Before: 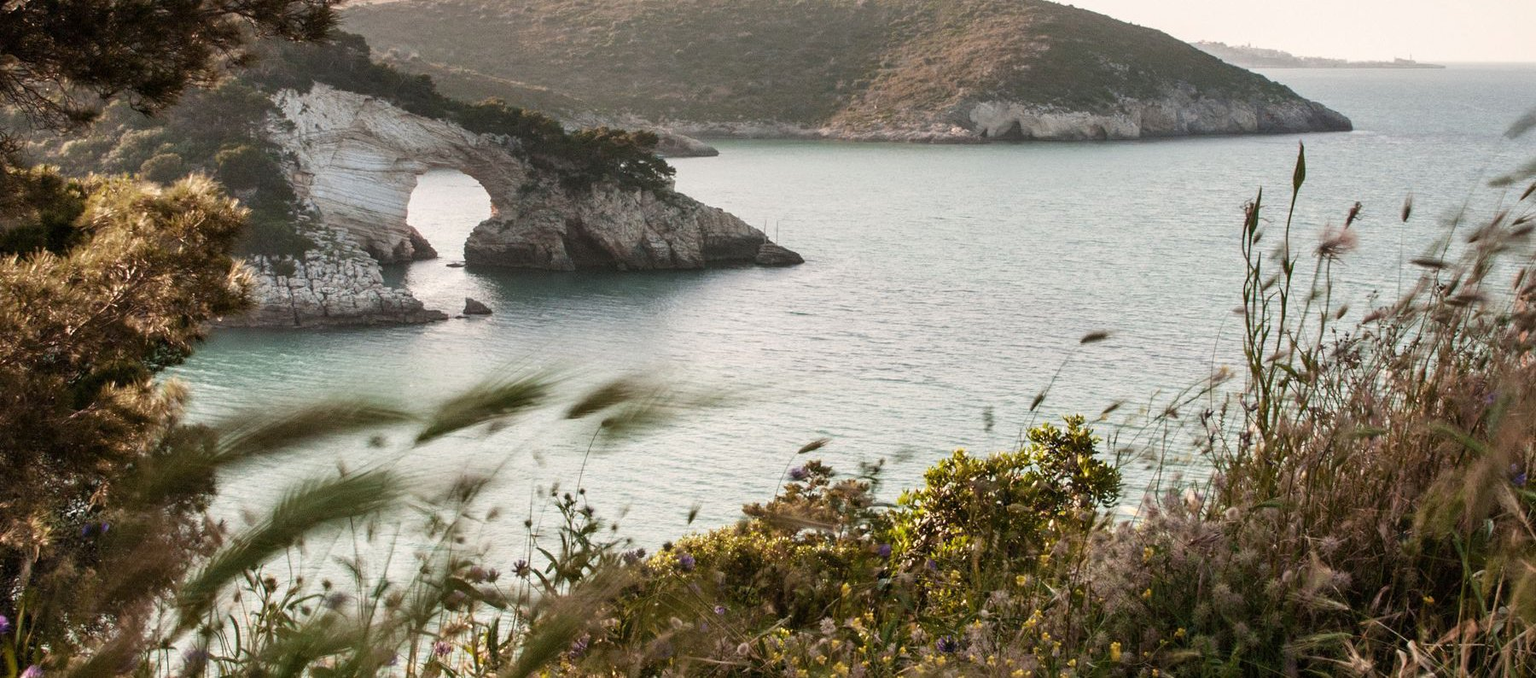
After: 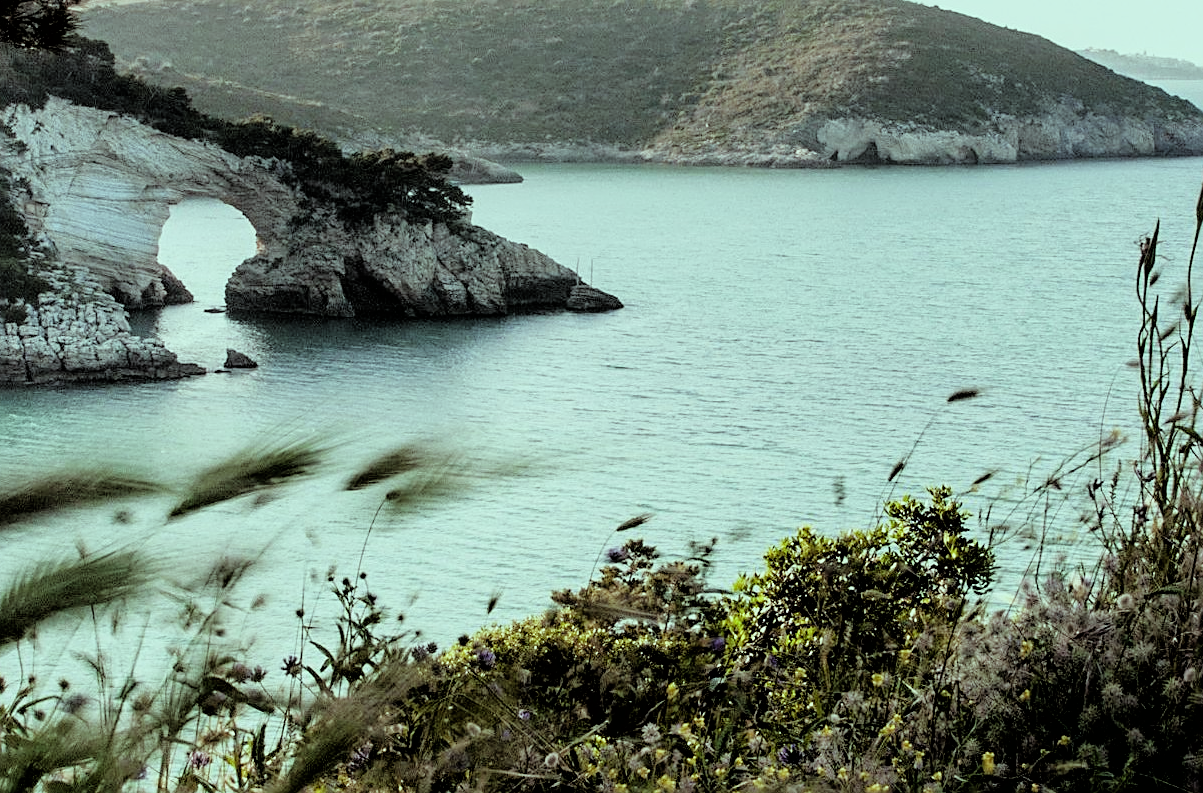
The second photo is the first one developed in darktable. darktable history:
crop and rotate: left 17.732%, right 15.423%
color balance: mode lift, gamma, gain (sRGB), lift [0.997, 0.979, 1.021, 1.011], gamma [1, 1.084, 0.916, 0.998], gain [1, 0.87, 1.13, 1.101], contrast 4.55%, contrast fulcrum 38.24%, output saturation 104.09%
exposure: compensate highlight preservation false
filmic rgb: black relative exposure -3.31 EV, white relative exposure 3.45 EV, hardness 2.36, contrast 1.103
sharpen: on, module defaults
